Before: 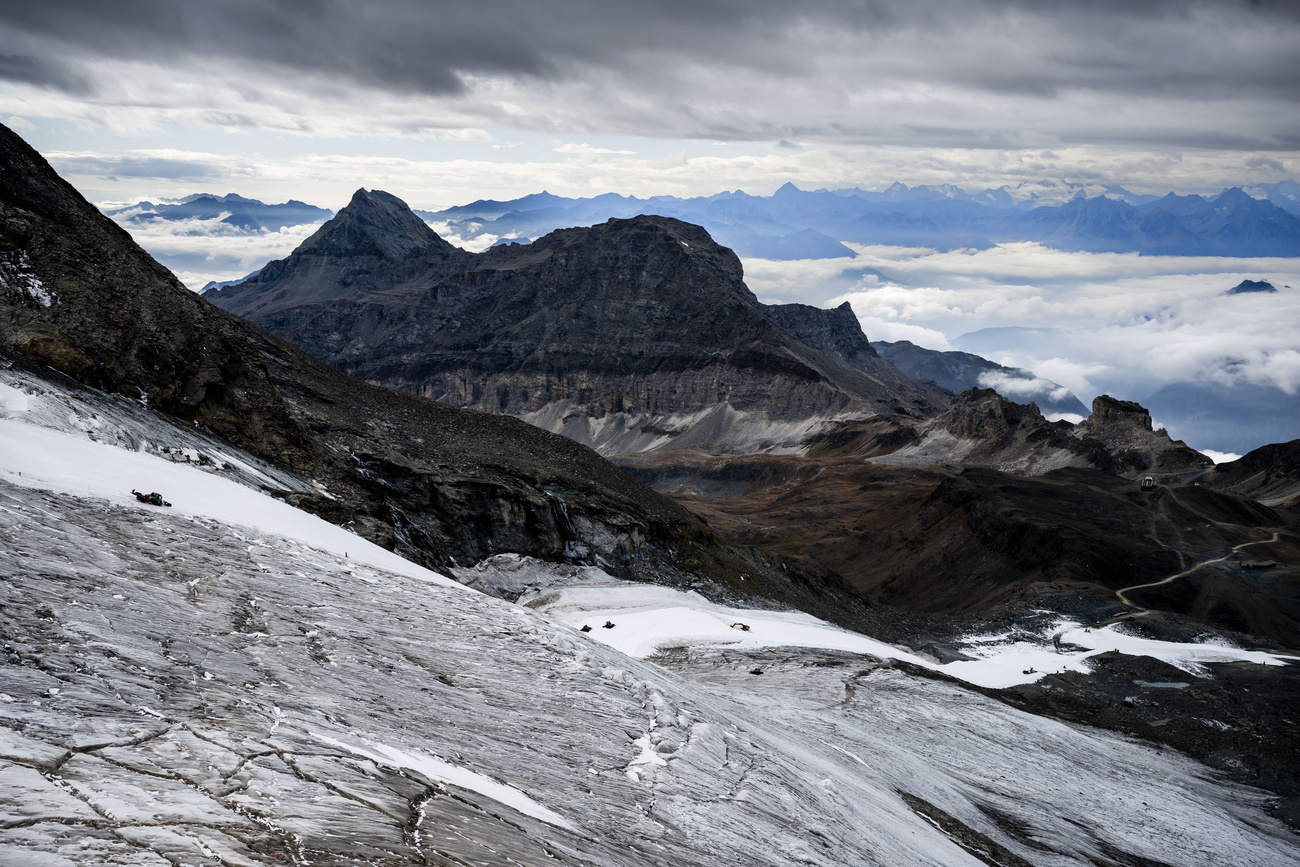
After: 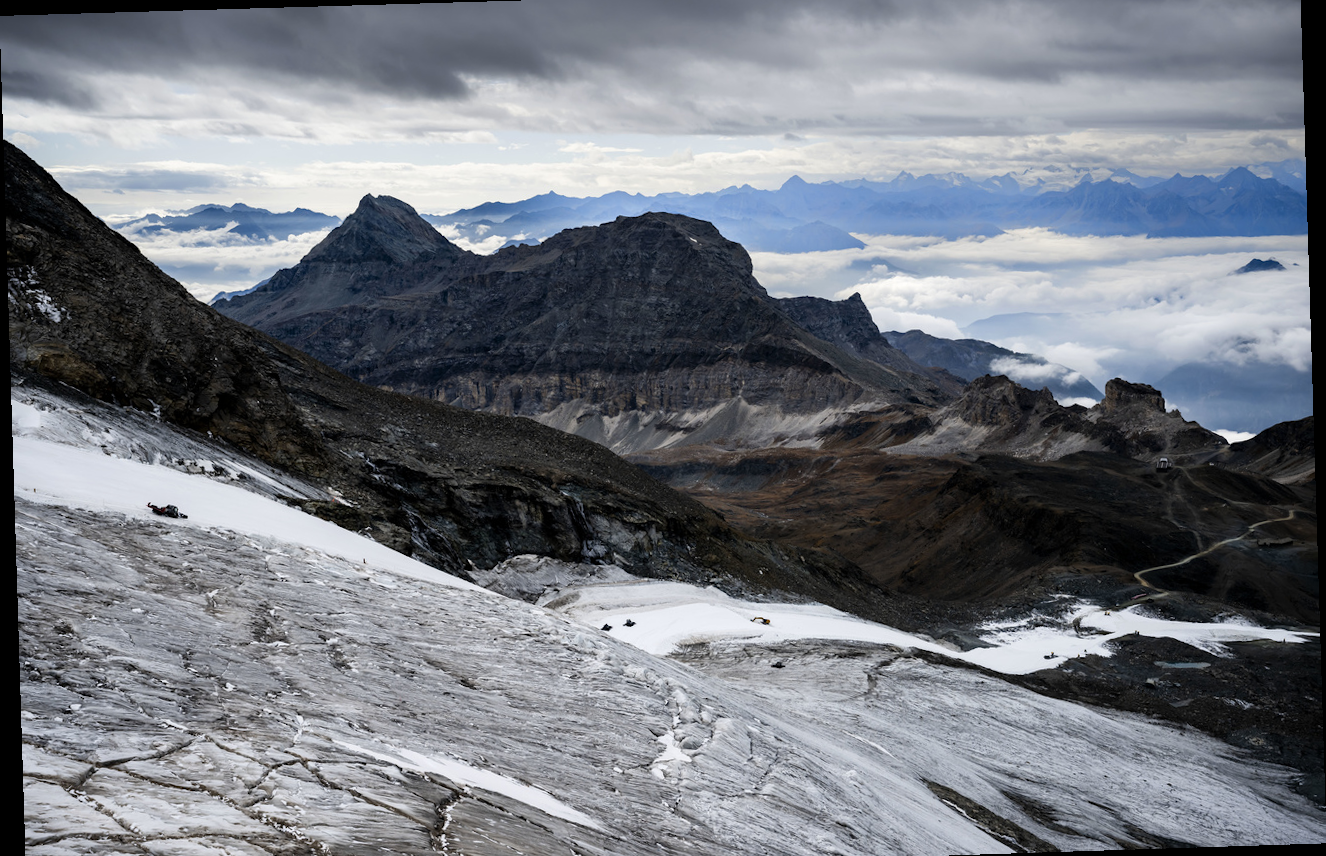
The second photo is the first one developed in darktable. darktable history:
crop and rotate: top 2.479%, bottom 3.018%
rotate and perspective: rotation -1.77°, lens shift (horizontal) 0.004, automatic cropping off
